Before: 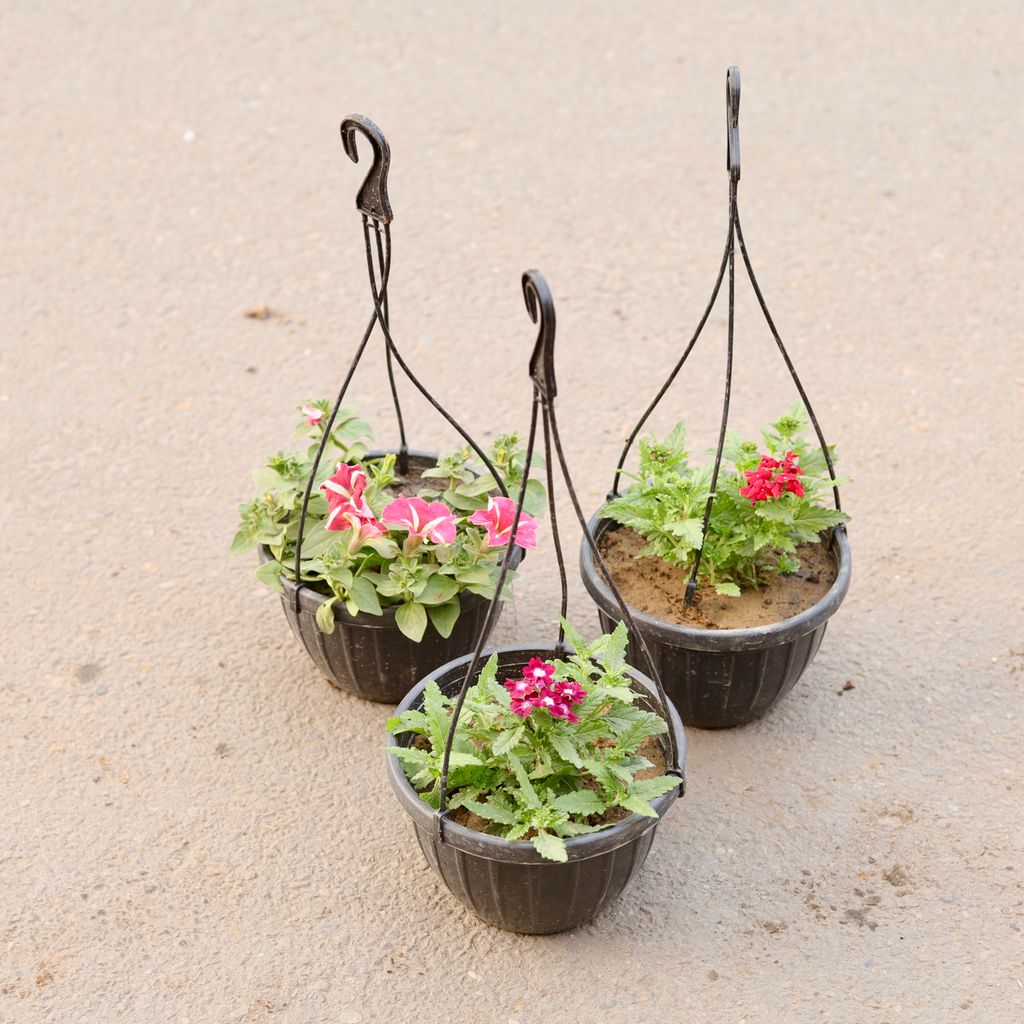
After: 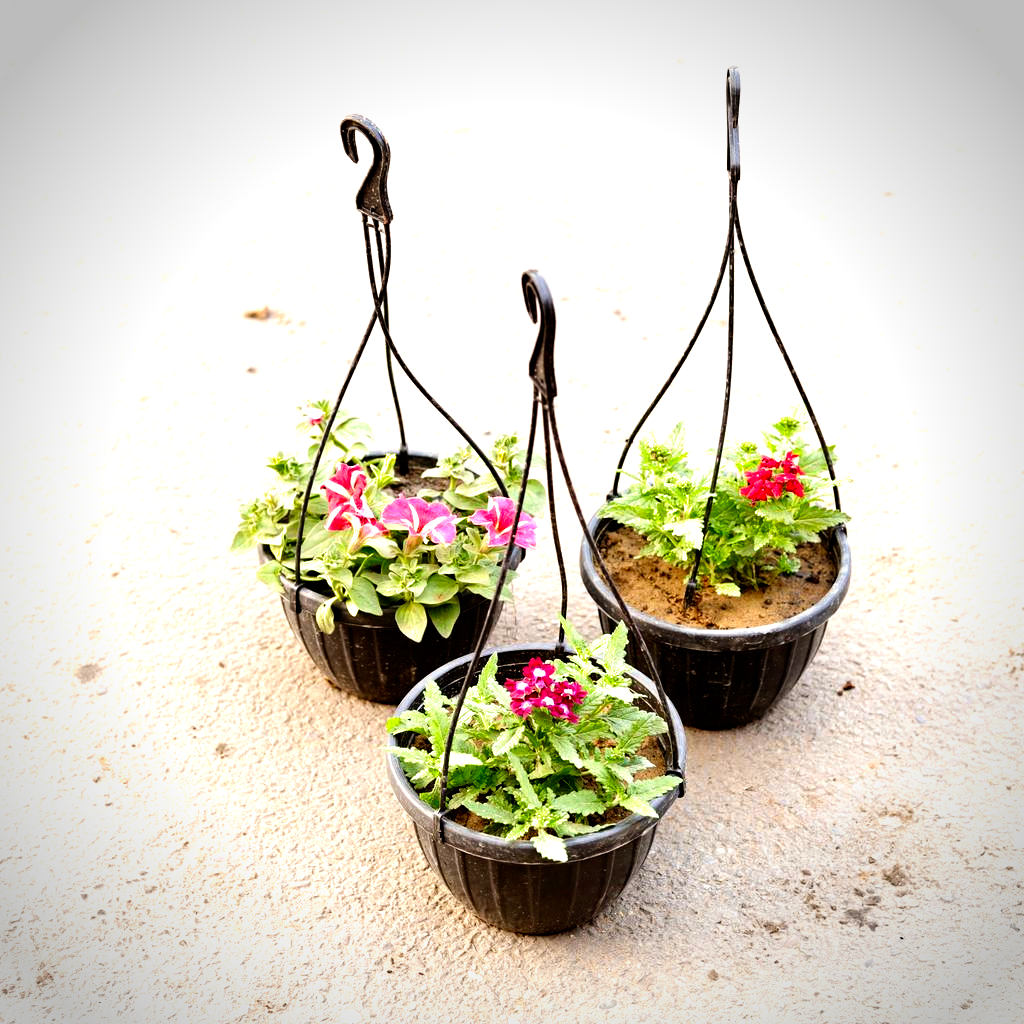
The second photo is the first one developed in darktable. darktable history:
haze removal: compatibility mode true, adaptive false
vignetting: fall-off start 79.77%
filmic rgb: black relative exposure -8.22 EV, white relative exposure 2.22 EV, hardness 7.14, latitude 85.88%, contrast 1.697, highlights saturation mix -4.43%, shadows ↔ highlights balance -2.38%, preserve chrominance no, color science v4 (2020), contrast in shadows soft
